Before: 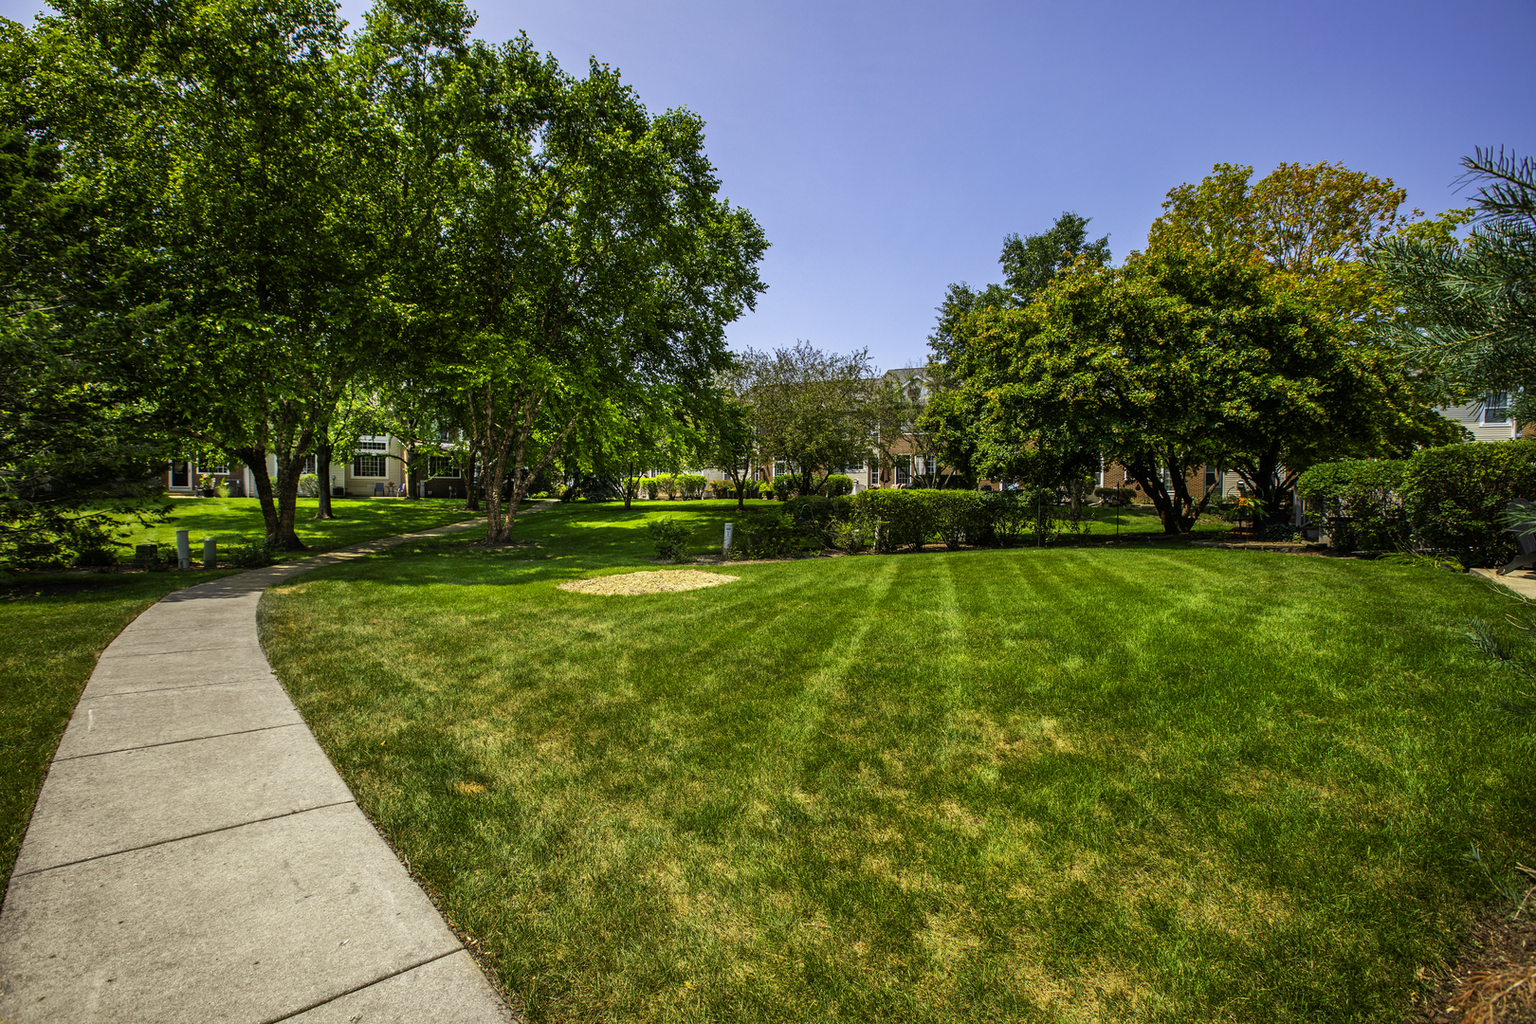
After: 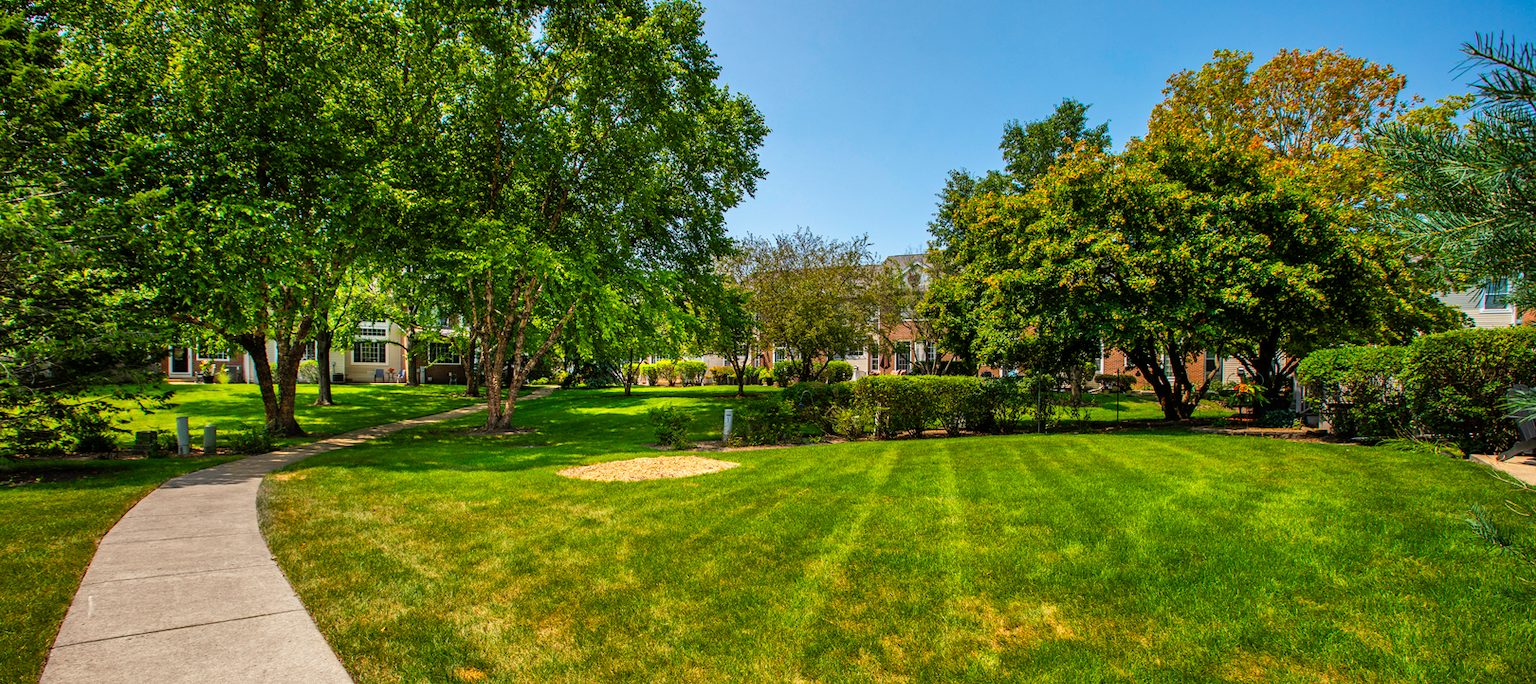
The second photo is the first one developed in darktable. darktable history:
crop: top 11.142%, bottom 21.943%
shadows and highlights: highlights color adjustment 0.13%, low approximation 0.01, soften with gaussian
